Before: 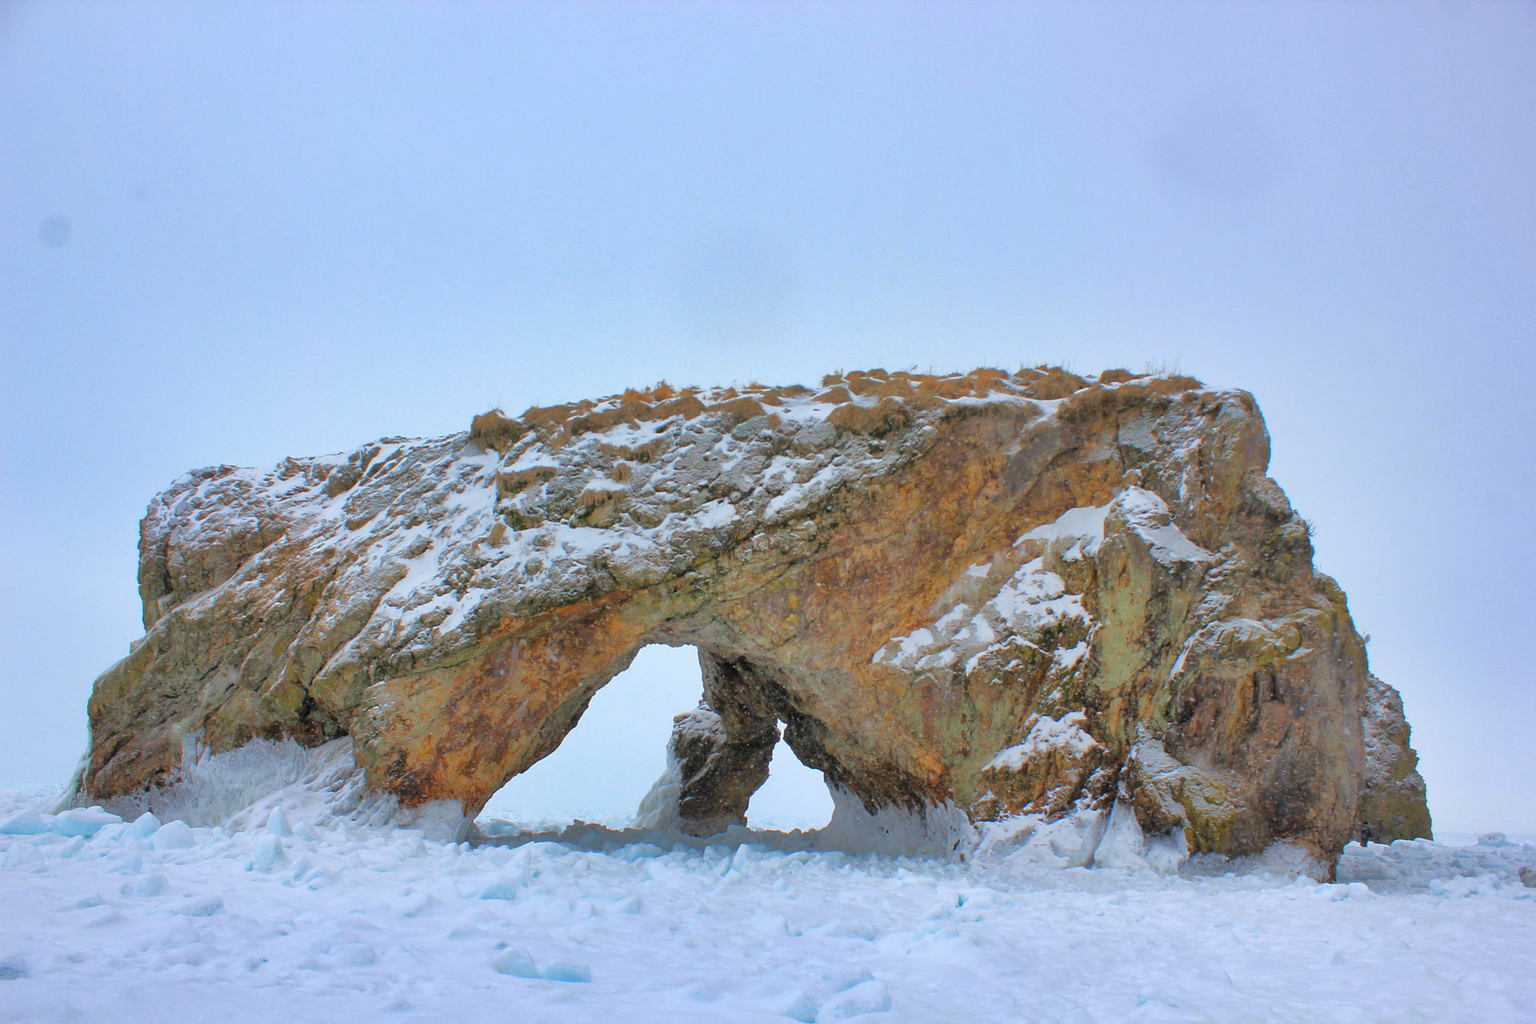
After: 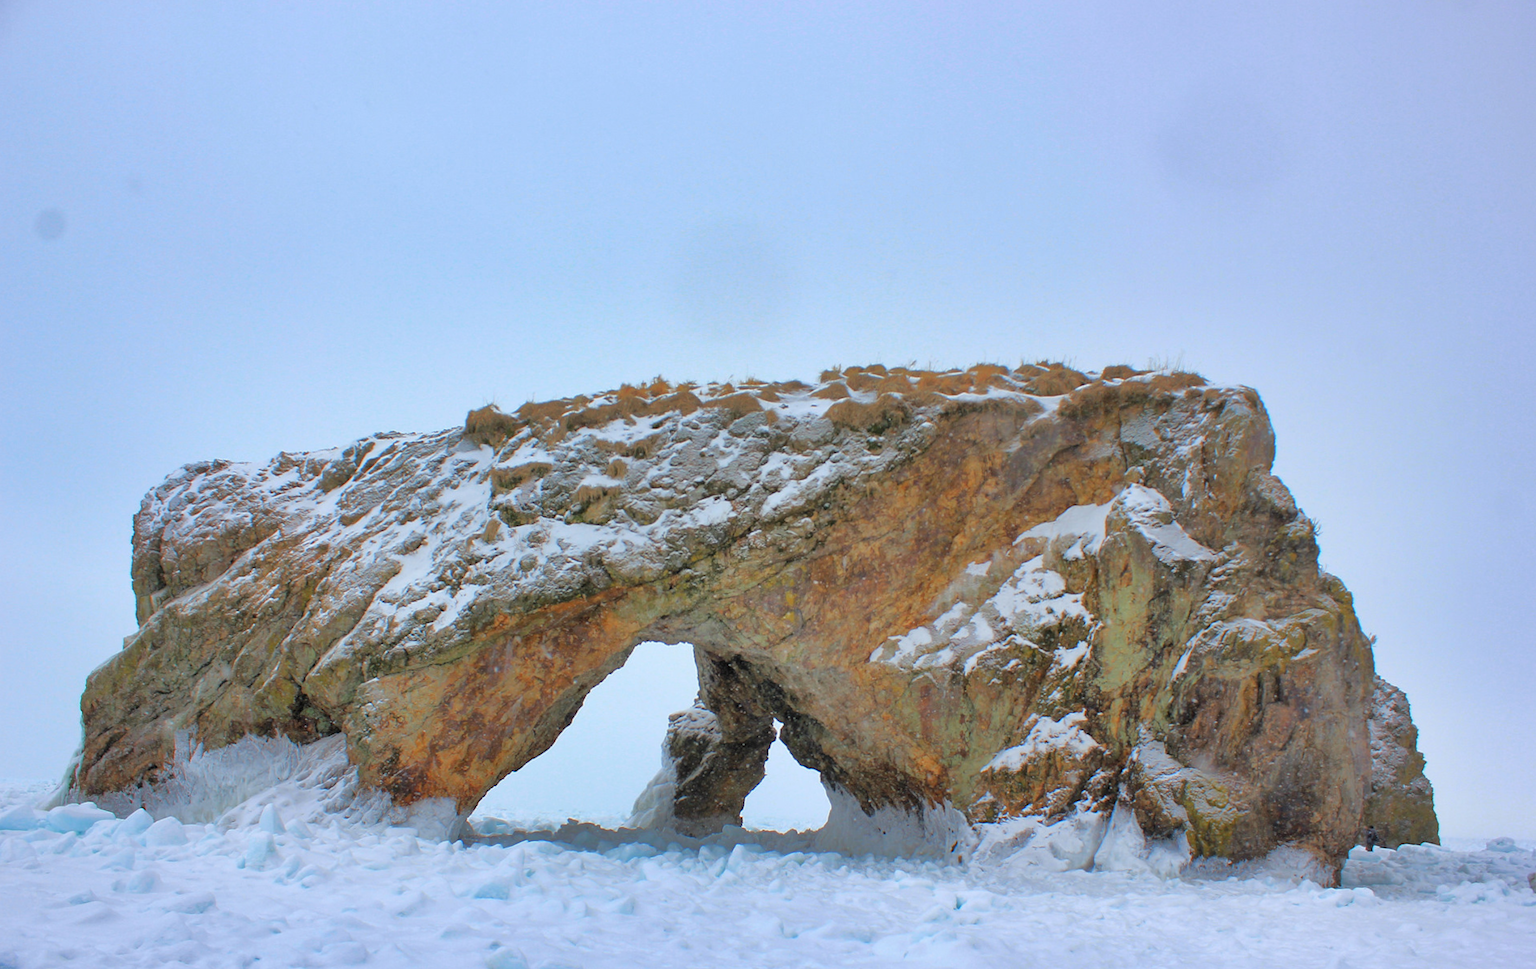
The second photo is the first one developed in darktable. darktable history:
rotate and perspective: rotation 0.192°, lens shift (horizontal) -0.015, crop left 0.005, crop right 0.996, crop top 0.006, crop bottom 0.99
crop: top 0.448%, right 0.264%, bottom 5.045%
color balance: contrast fulcrum 17.78%
